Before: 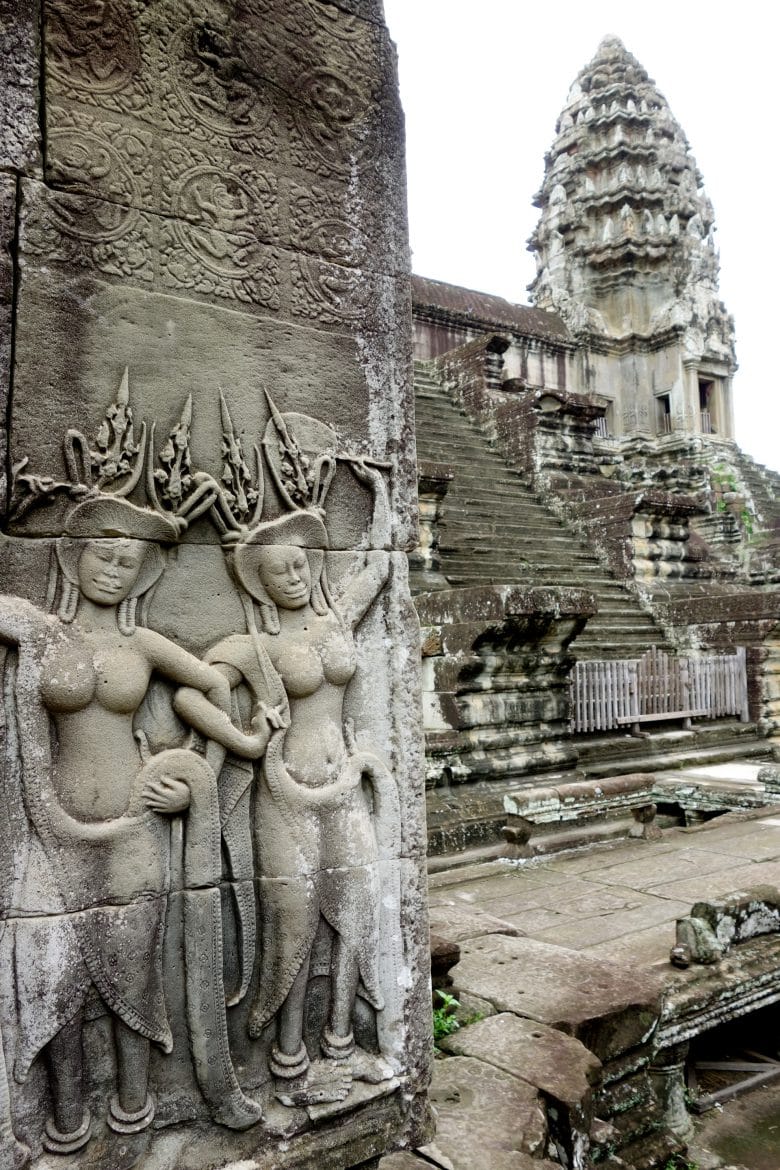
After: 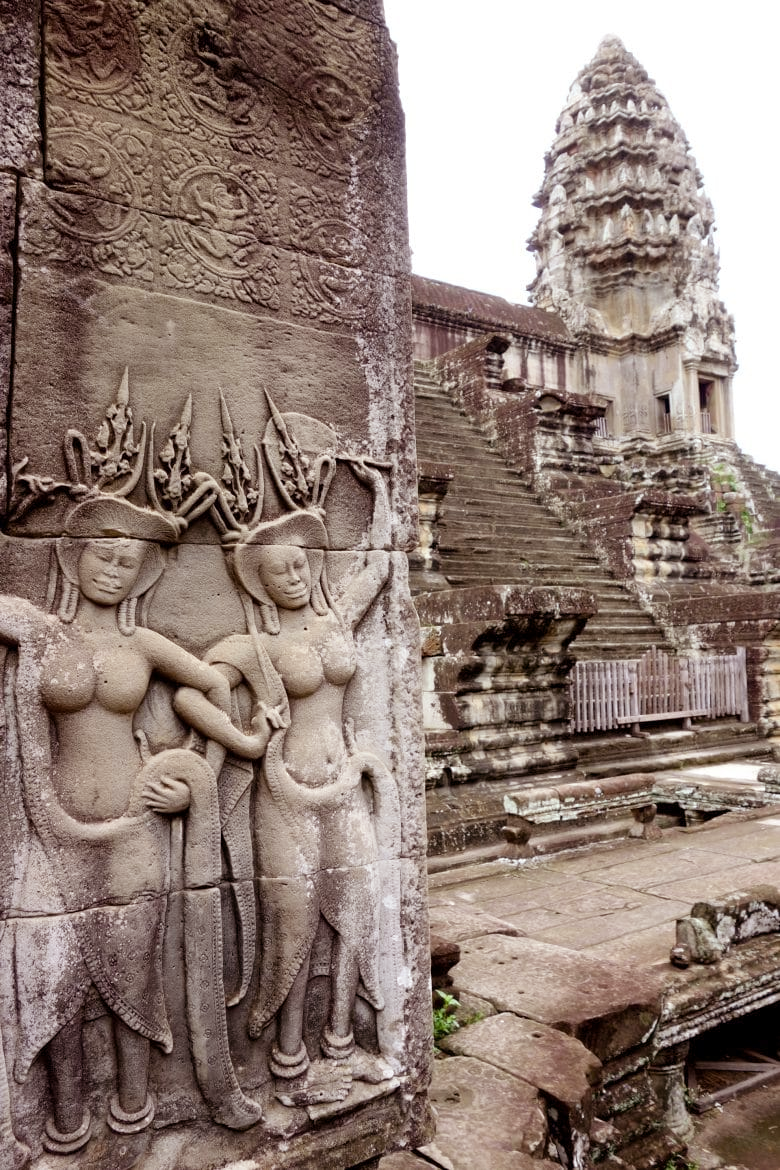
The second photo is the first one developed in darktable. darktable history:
rgb levels: mode RGB, independent channels, levels [[0, 0.474, 1], [0, 0.5, 1], [0, 0.5, 1]]
